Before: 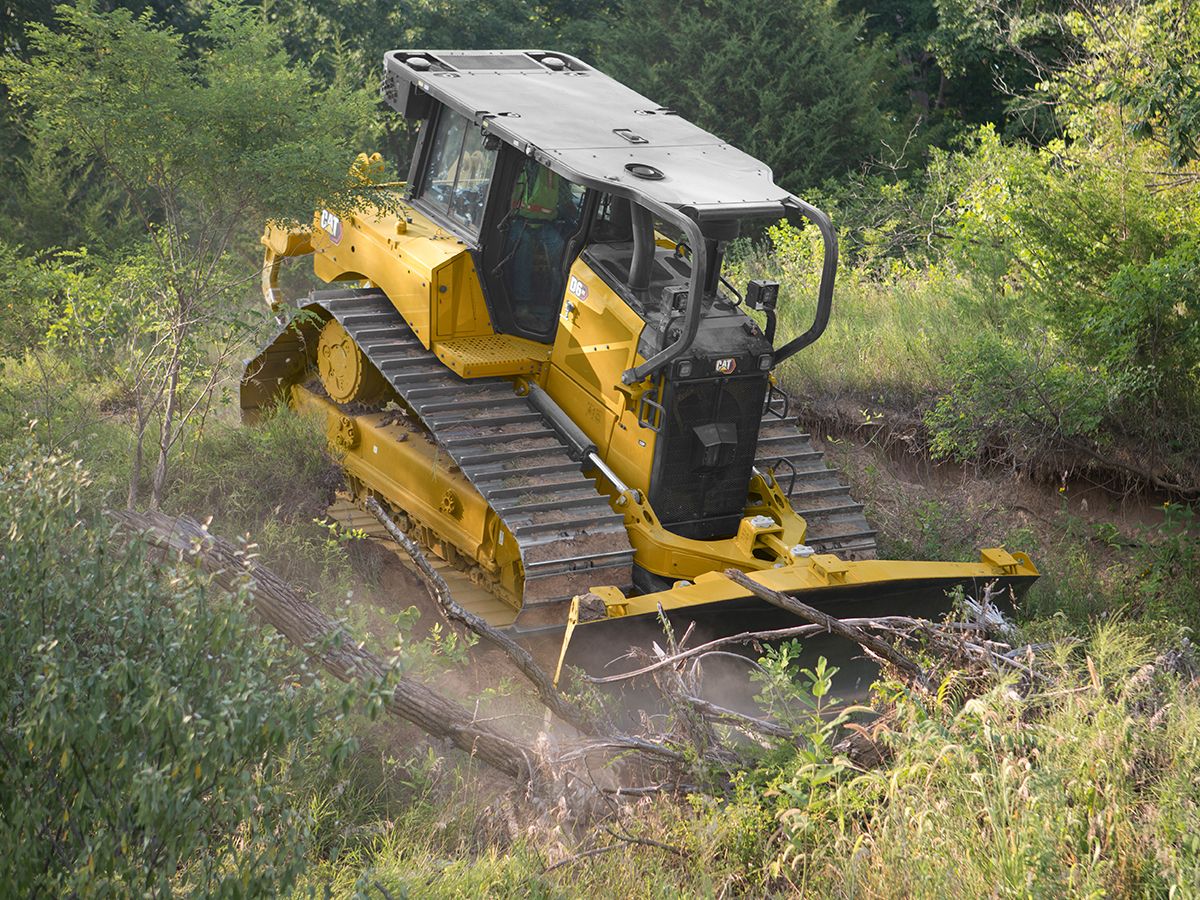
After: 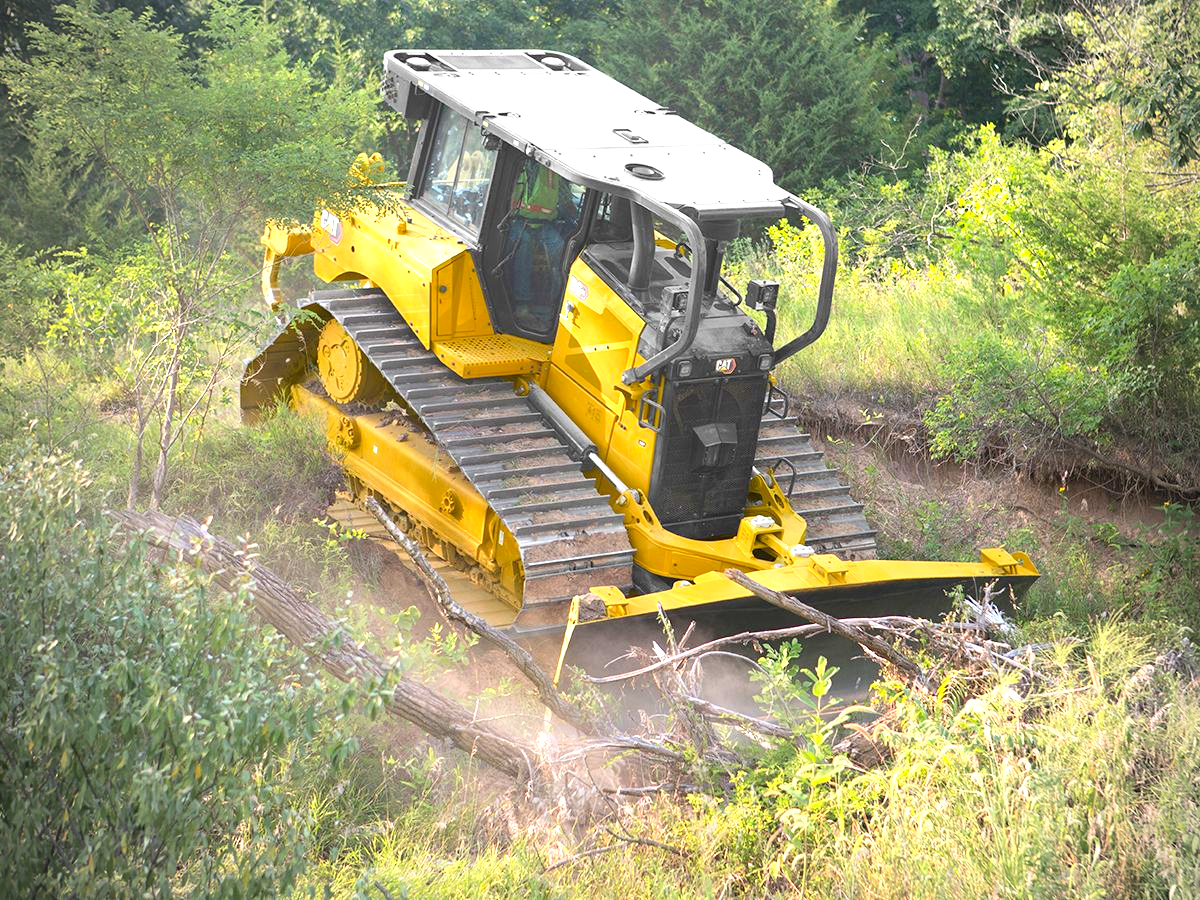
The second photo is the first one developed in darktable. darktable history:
exposure: exposure 1 EV, compensate highlight preservation false
contrast brightness saturation: contrast 0.071, brightness 0.072, saturation 0.184
vignetting: on, module defaults
